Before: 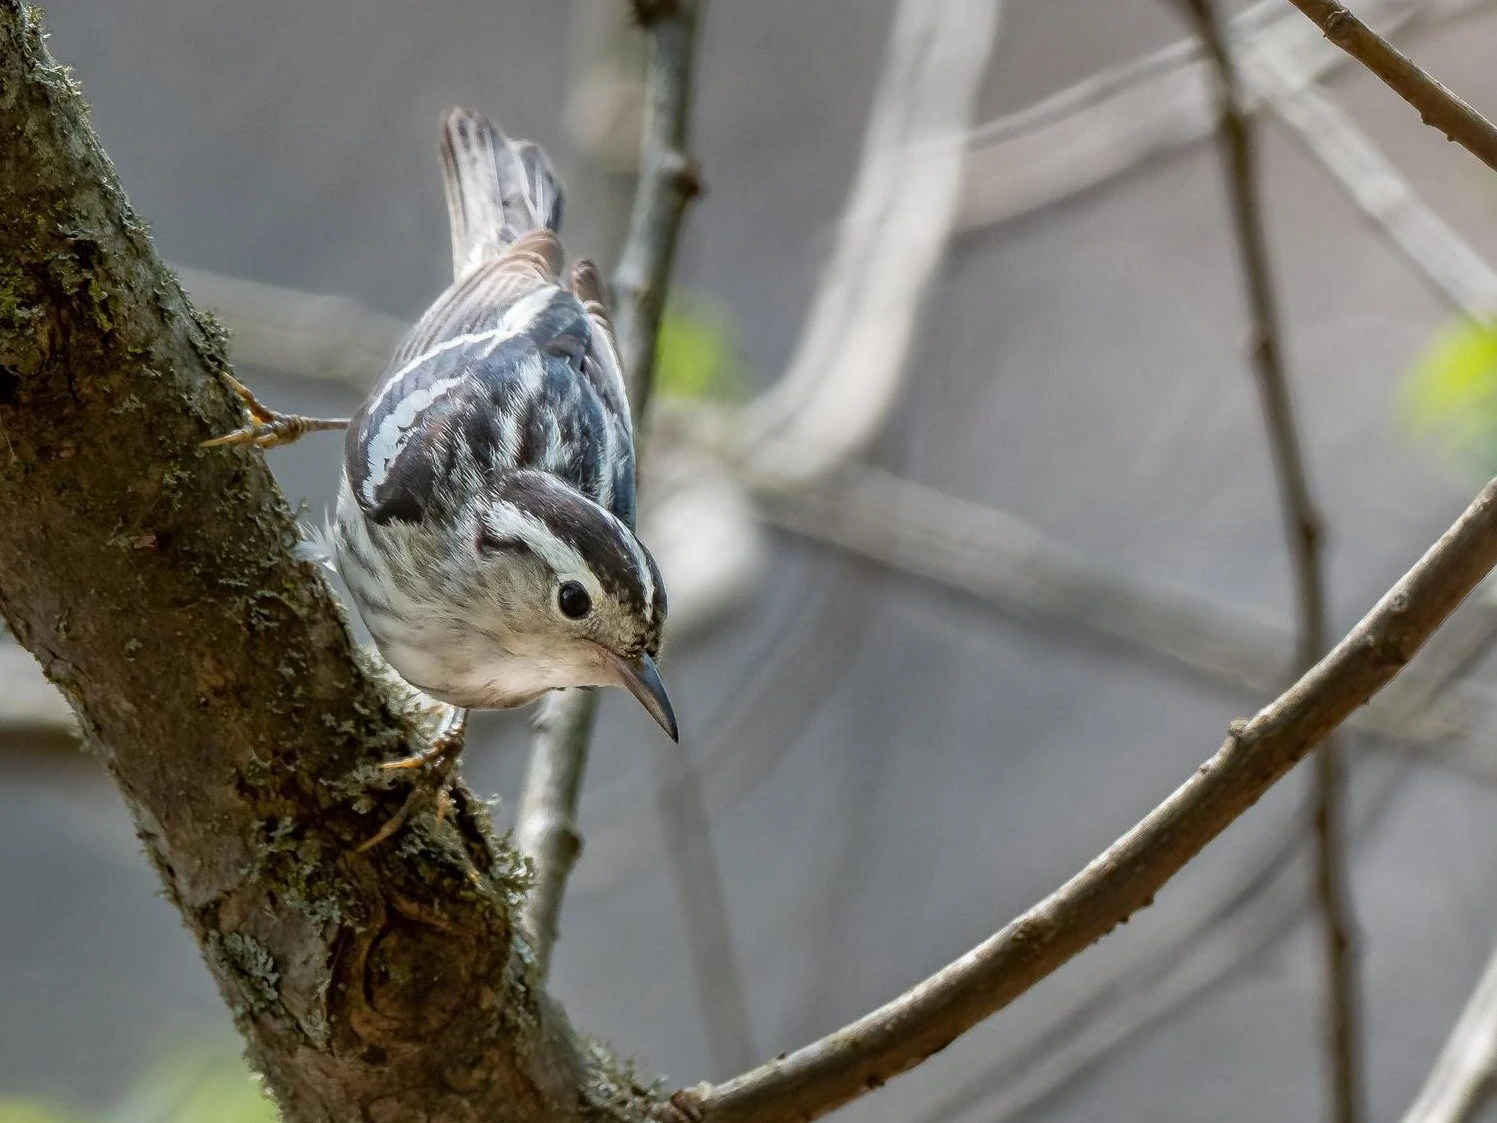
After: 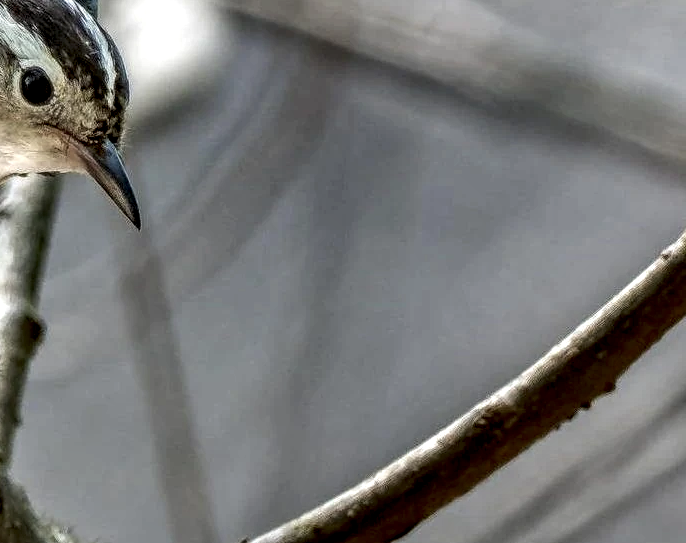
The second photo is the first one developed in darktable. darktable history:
crop: left 35.976%, top 45.819%, right 18.162%, bottom 5.807%
local contrast: highlights 19%, detail 186%
